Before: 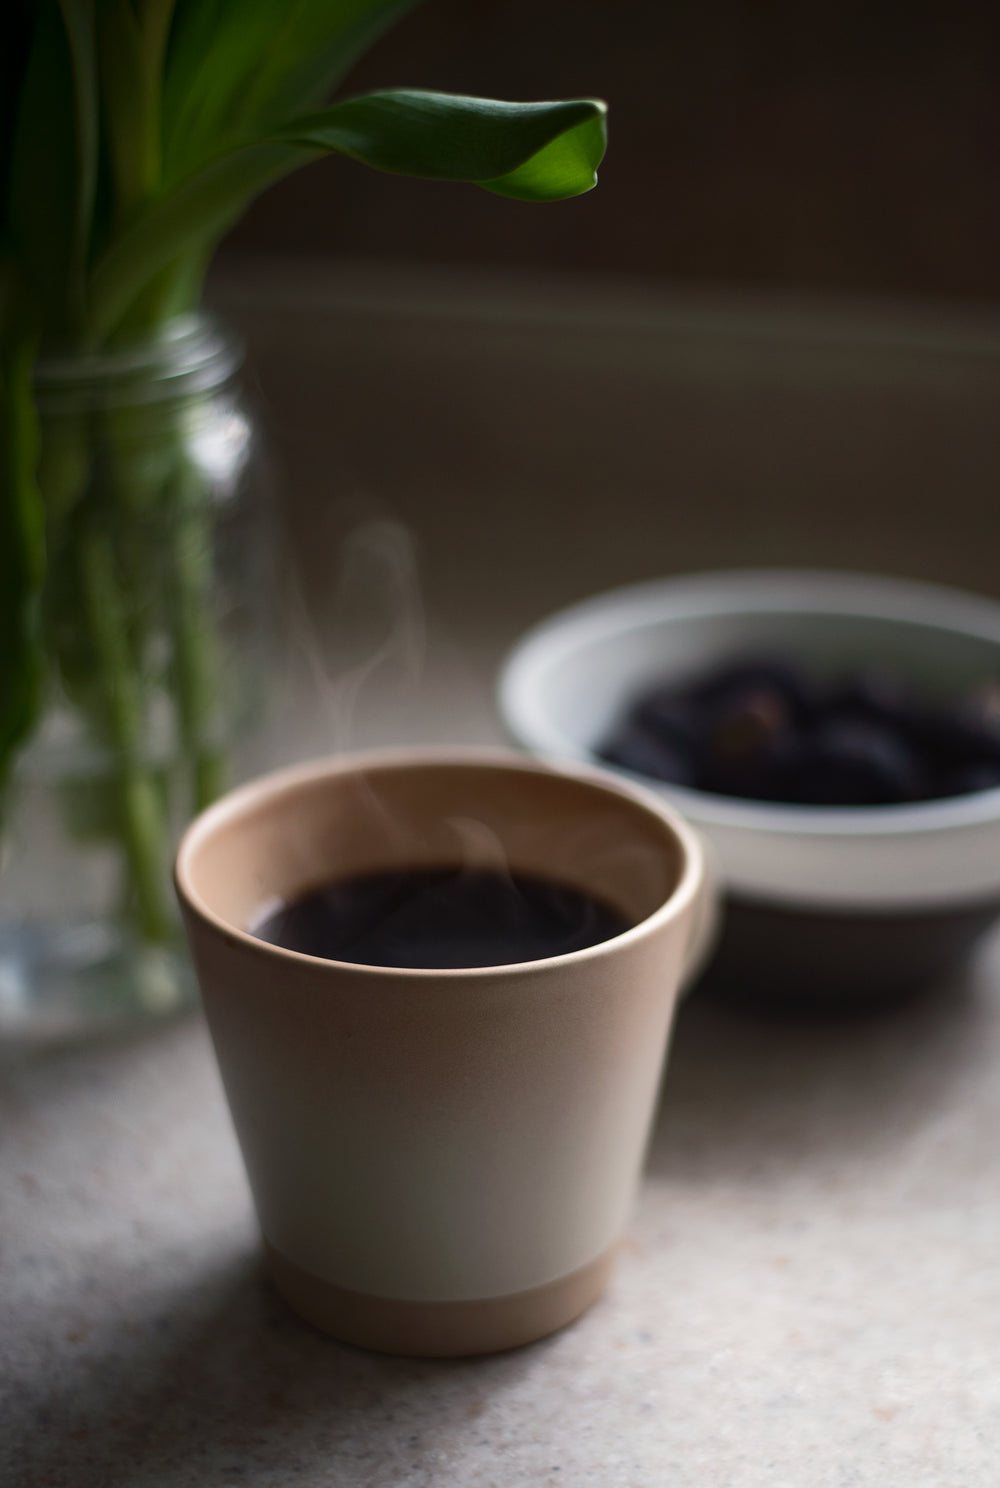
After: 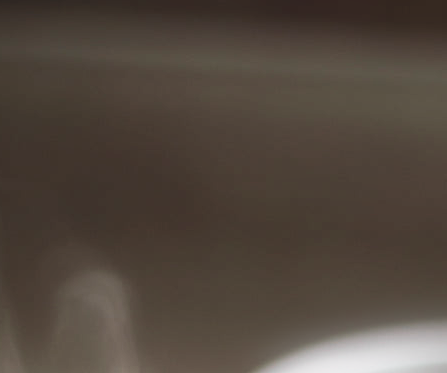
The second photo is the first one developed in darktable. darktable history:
white balance: emerald 1
shadows and highlights: shadows 29.32, highlights -29.32, low approximation 0.01, soften with gaussian
tone equalizer: -8 EV -1.08 EV, -7 EV -1.01 EV, -6 EV -0.867 EV, -5 EV -0.578 EV, -3 EV 0.578 EV, -2 EV 0.867 EV, -1 EV 1.01 EV, +0 EV 1.08 EV, edges refinement/feathering 500, mask exposure compensation -1.57 EV, preserve details no
tone curve: curves: ch0 [(0, 0.013) (0.036, 0.035) (0.274, 0.288) (0.504, 0.536) (0.844, 0.84) (1, 0.97)]; ch1 [(0, 0) (0.389, 0.403) (0.462, 0.48) (0.499, 0.5) (0.522, 0.534) (0.567, 0.588) (0.626, 0.645) (0.749, 0.781) (1, 1)]; ch2 [(0, 0) (0.457, 0.486) (0.5, 0.501) (0.533, 0.539) (0.599, 0.6) (0.704, 0.732) (1, 1)], color space Lab, independent channels, preserve colors none
contrast brightness saturation: brightness 0.13
crop: left 28.64%, top 16.832%, right 26.637%, bottom 58.055%
soften: size 60.24%, saturation 65.46%, brightness 0.506 EV, mix 25.7%
base curve: curves: ch0 [(0, 0) (0.204, 0.334) (0.55, 0.733) (1, 1)], preserve colors none
